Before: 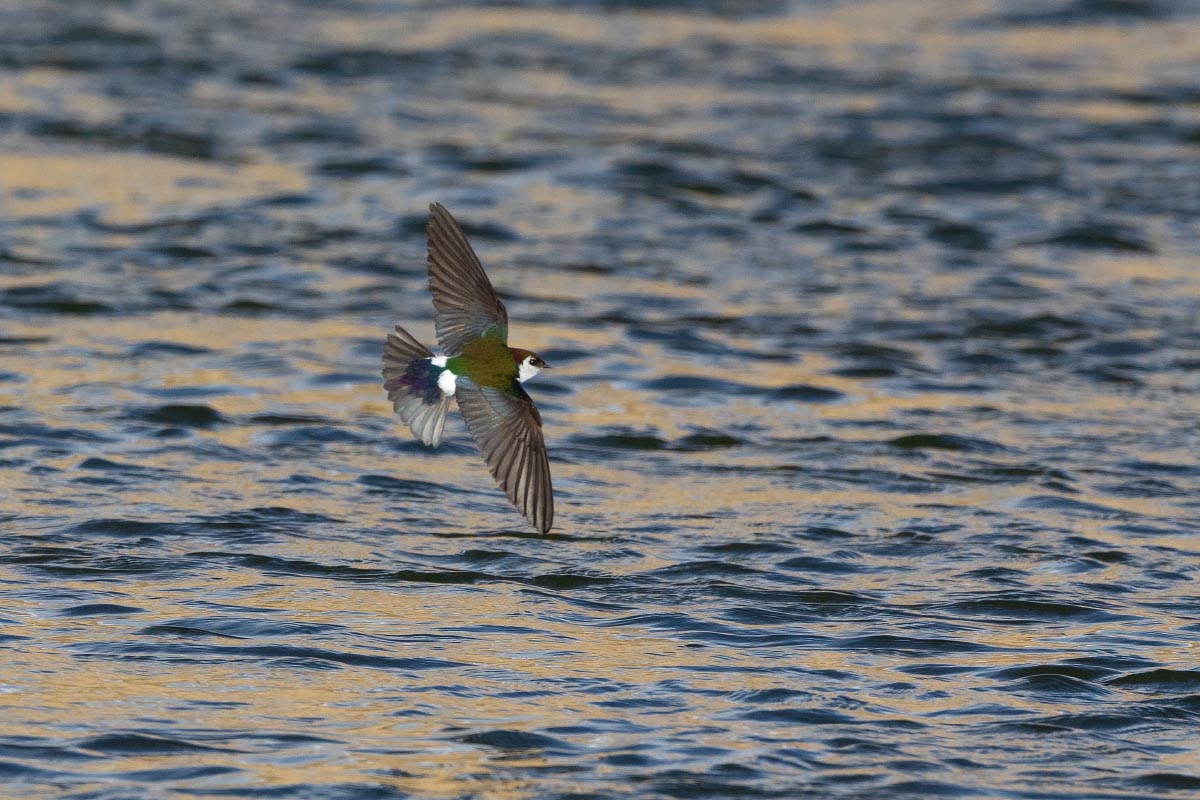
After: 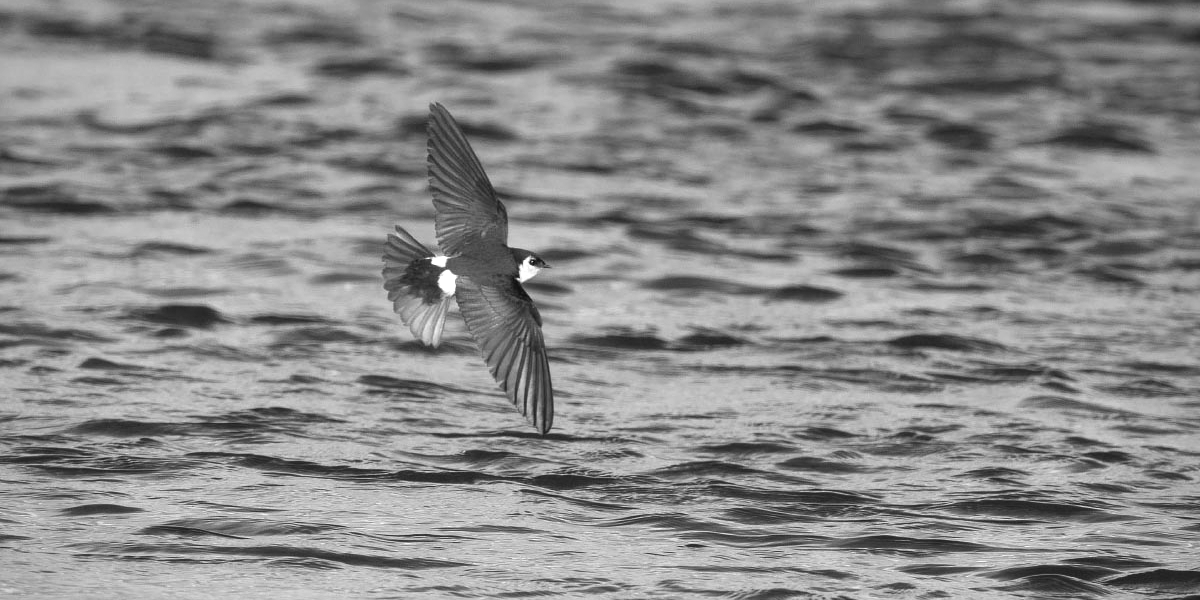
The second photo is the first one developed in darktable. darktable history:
crop and rotate: top 12.5%, bottom 12.5%
exposure: exposure 0.564 EV, compensate highlight preservation false
monochrome: on, module defaults
vignetting: fall-off radius 60.92%
